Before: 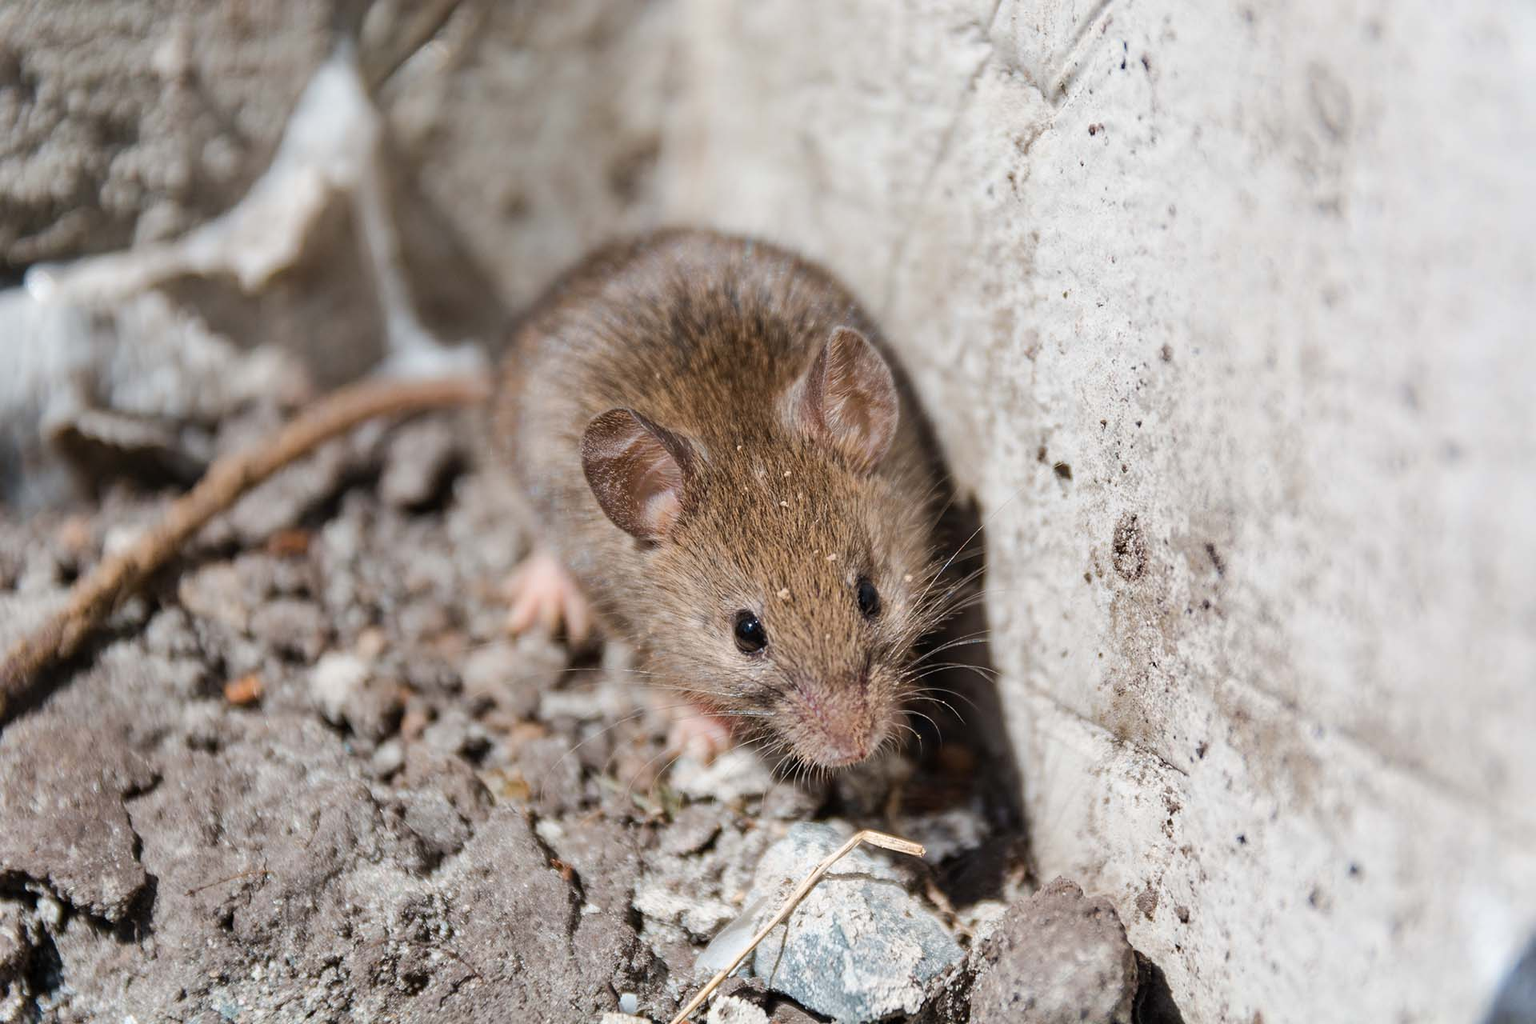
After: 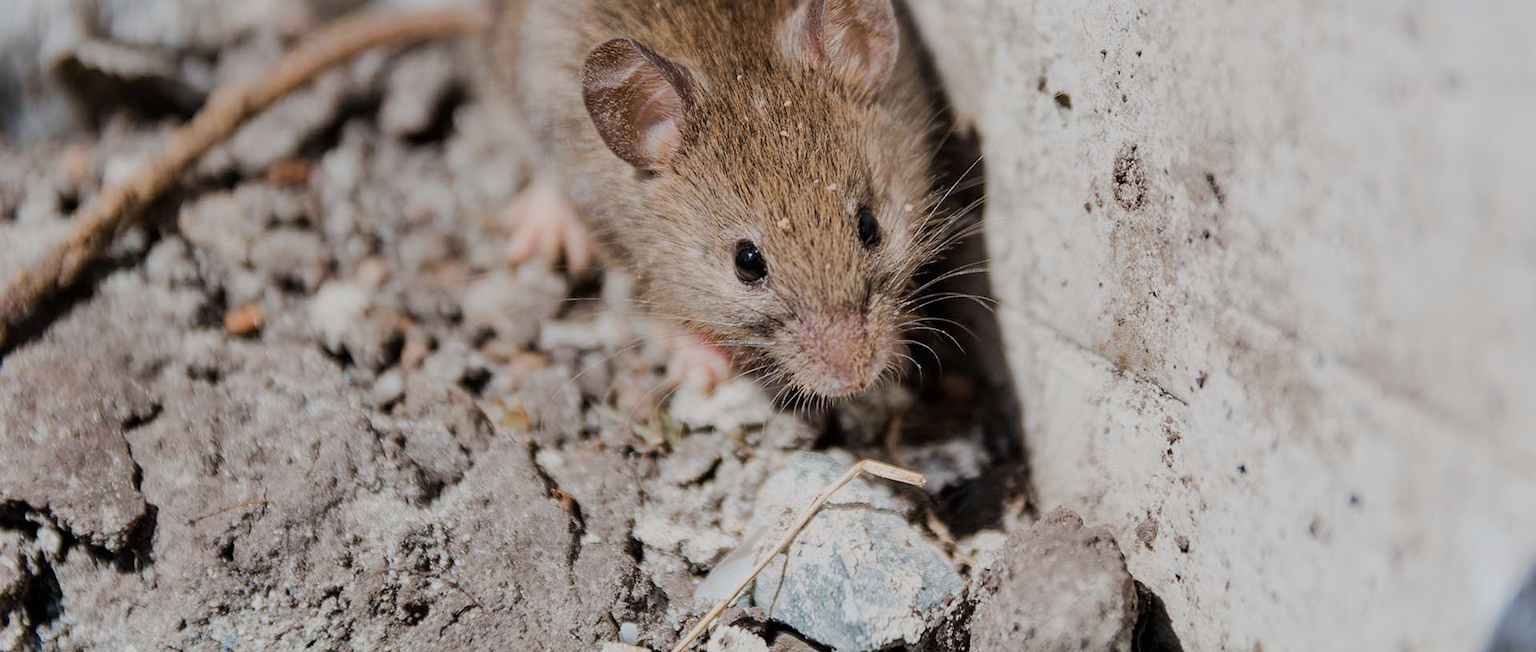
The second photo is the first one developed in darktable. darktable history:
filmic rgb: black relative exposure -7.19 EV, white relative exposure 5.39 EV, threshold 5.95 EV, hardness 3.03, iterations of high-quality reconstruction 0, contrast in shadows safe, enable highlight reconstruction true
crop and rotate: top 36.225%
